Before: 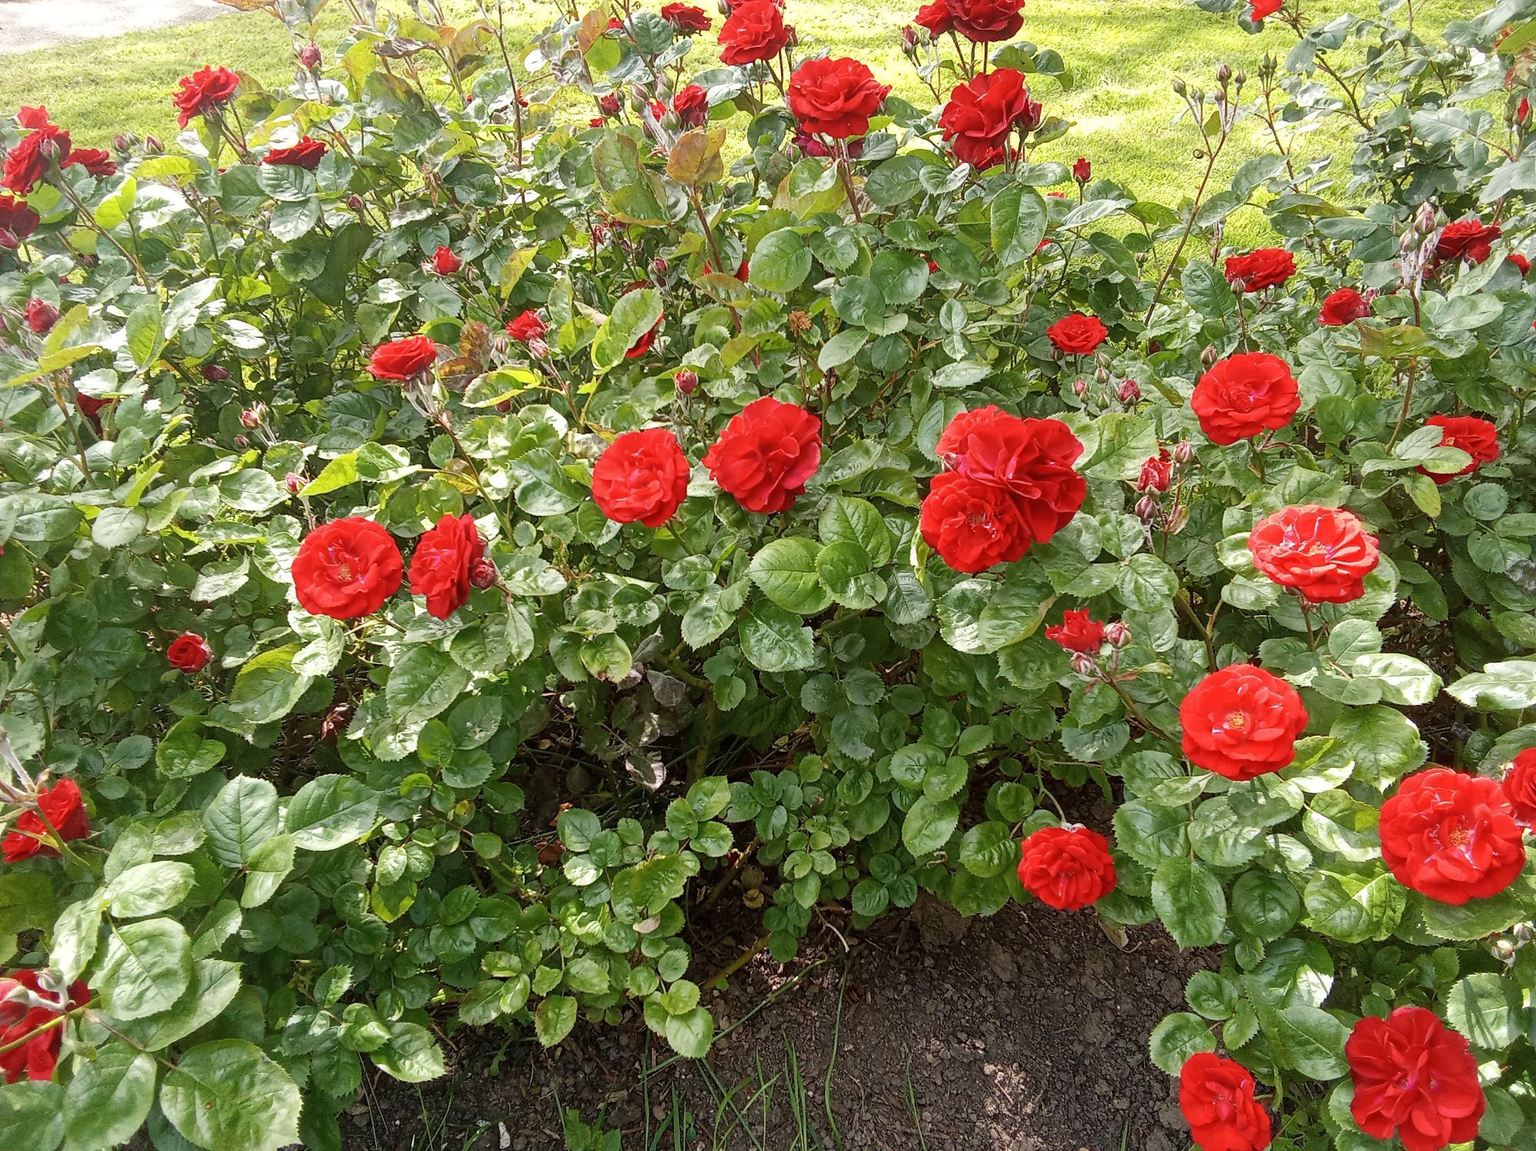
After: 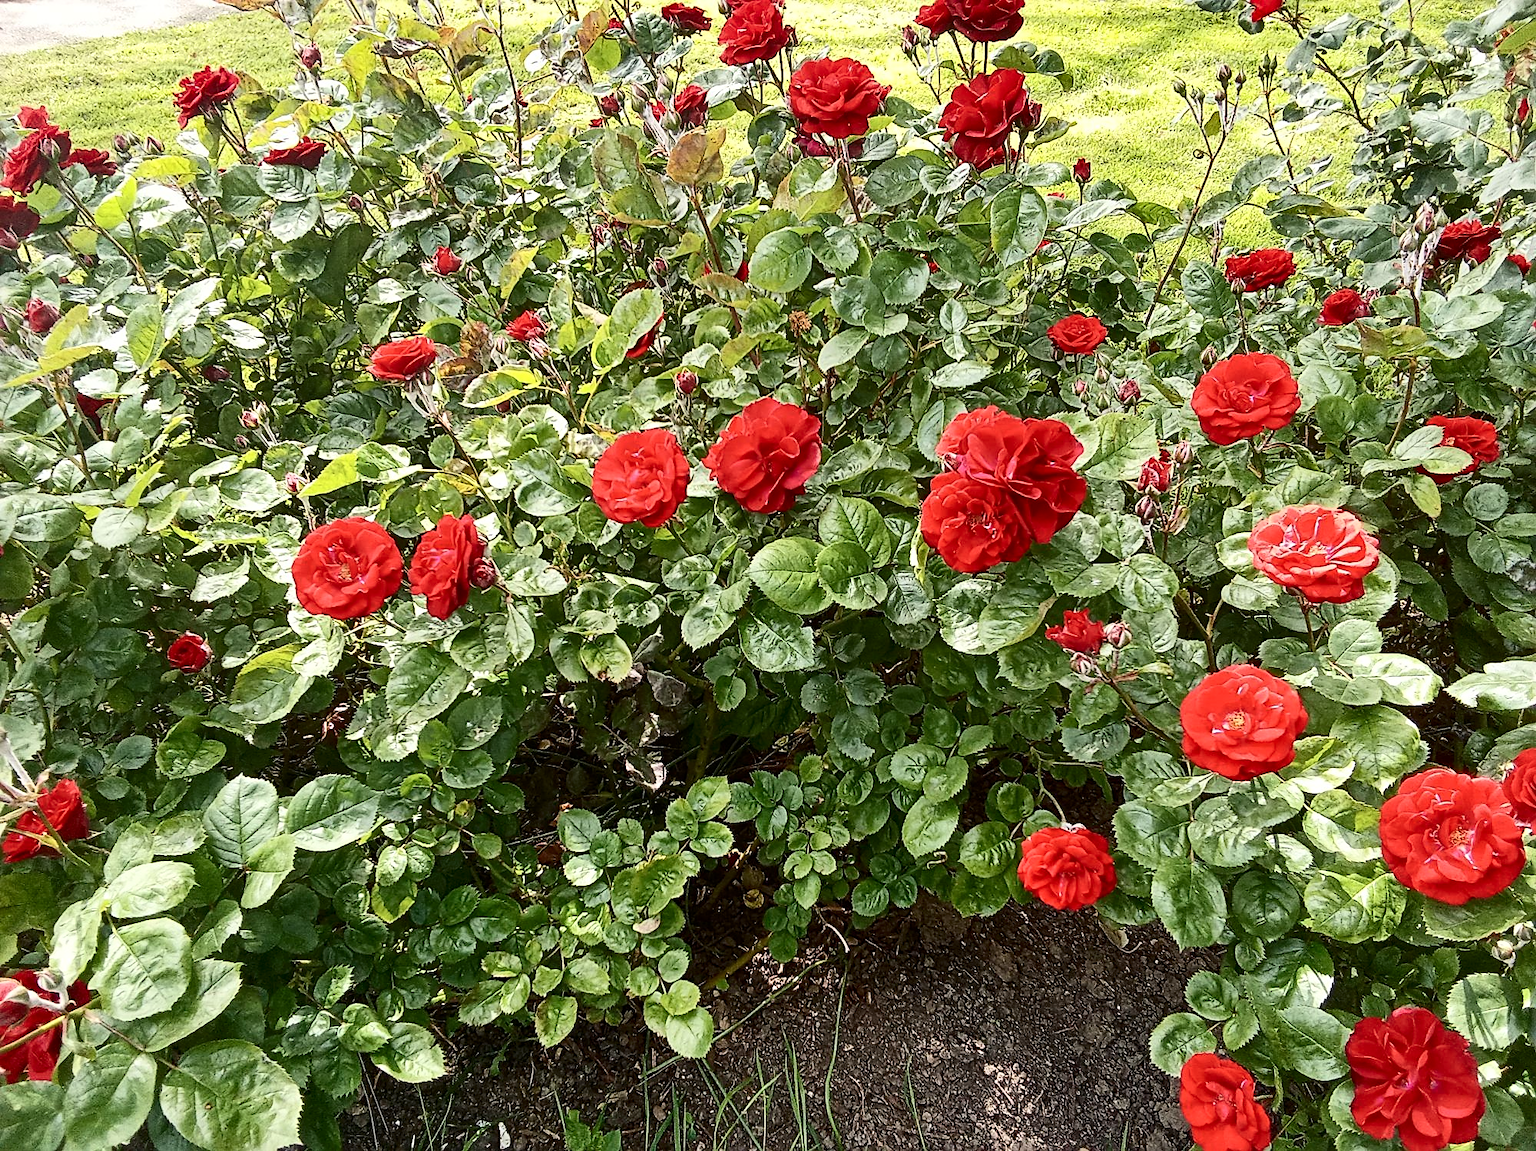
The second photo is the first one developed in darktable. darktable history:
shadows and highlights: soften with gaussian
contrast brightness saturation: contrast 0.28
sharpen: on, module defaults
color balance: input saturation 99%
